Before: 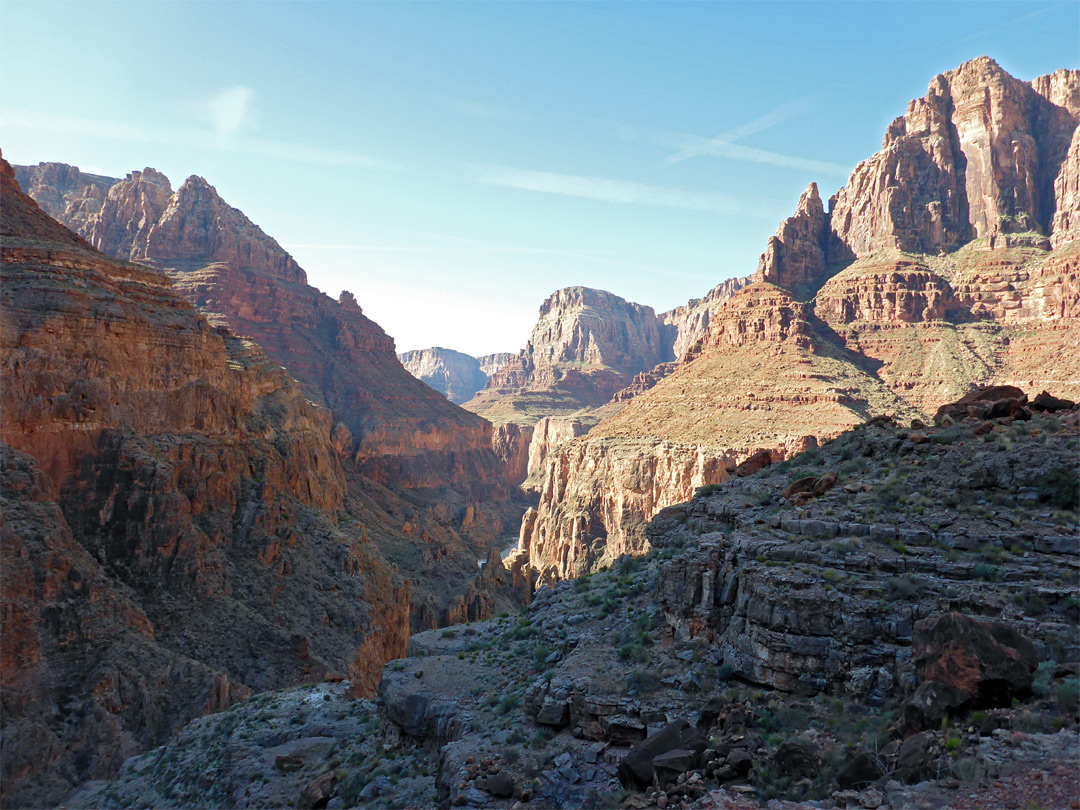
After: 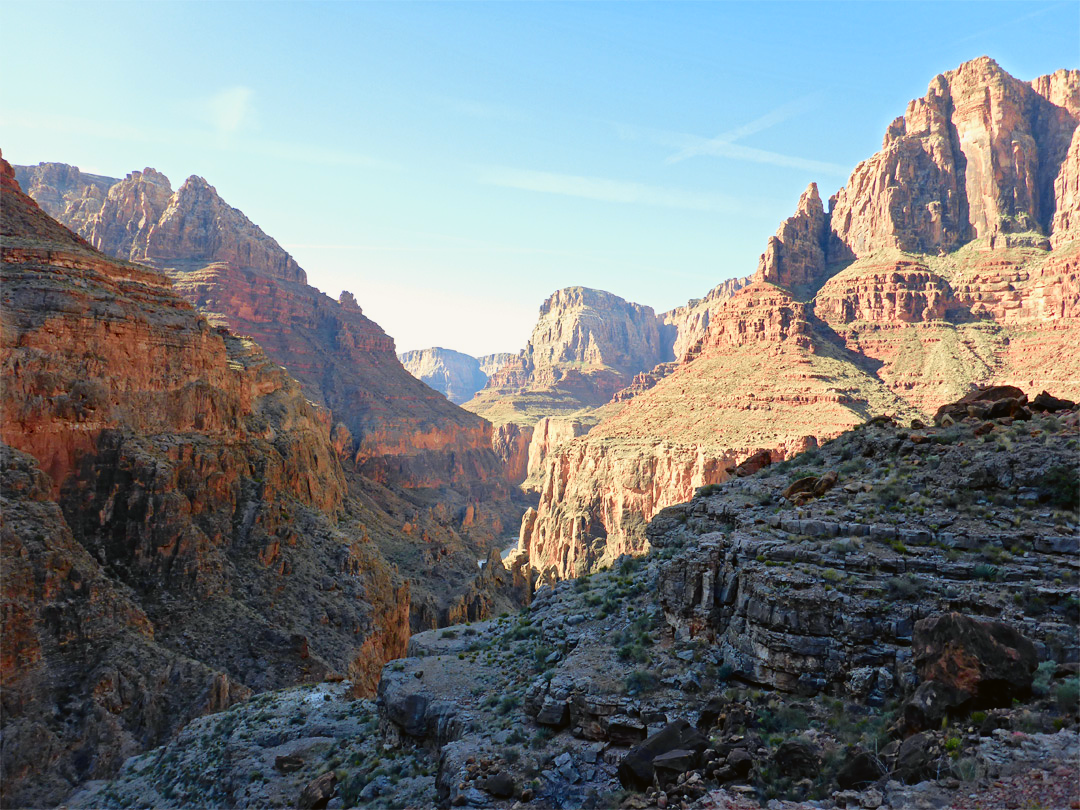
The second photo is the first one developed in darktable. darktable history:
tone curve: curves: ch0 [(0, 0.021) (0.049, 0.044) (0.152, 0.14) (0.328, 0.377) (0.473, 0.543) (0.641, 0.705) (0.85, 0.894) (1, 0.969)]; ch1 [(0, 0) (0.302, 0.331) (0.427, 0.433) (0.472, 0.47) (0.502, 0.503) (0.527, 0.524) (0.564, 0.591) (0.602, 0.632) (0.677, 0.701) (0.859, 0.885) (1, 1)]; ch2 [(0, 0) (0.33, 0.301) (0.447, 0.44) (0.487, 0.496) (0.502, 0.516) (0.535, 0.563) (0.565, 0.6) (0.618, 0.629) (1, 1)], color space Lab, independent channels, preserve colors none
tone equalizer: on, module defaults
